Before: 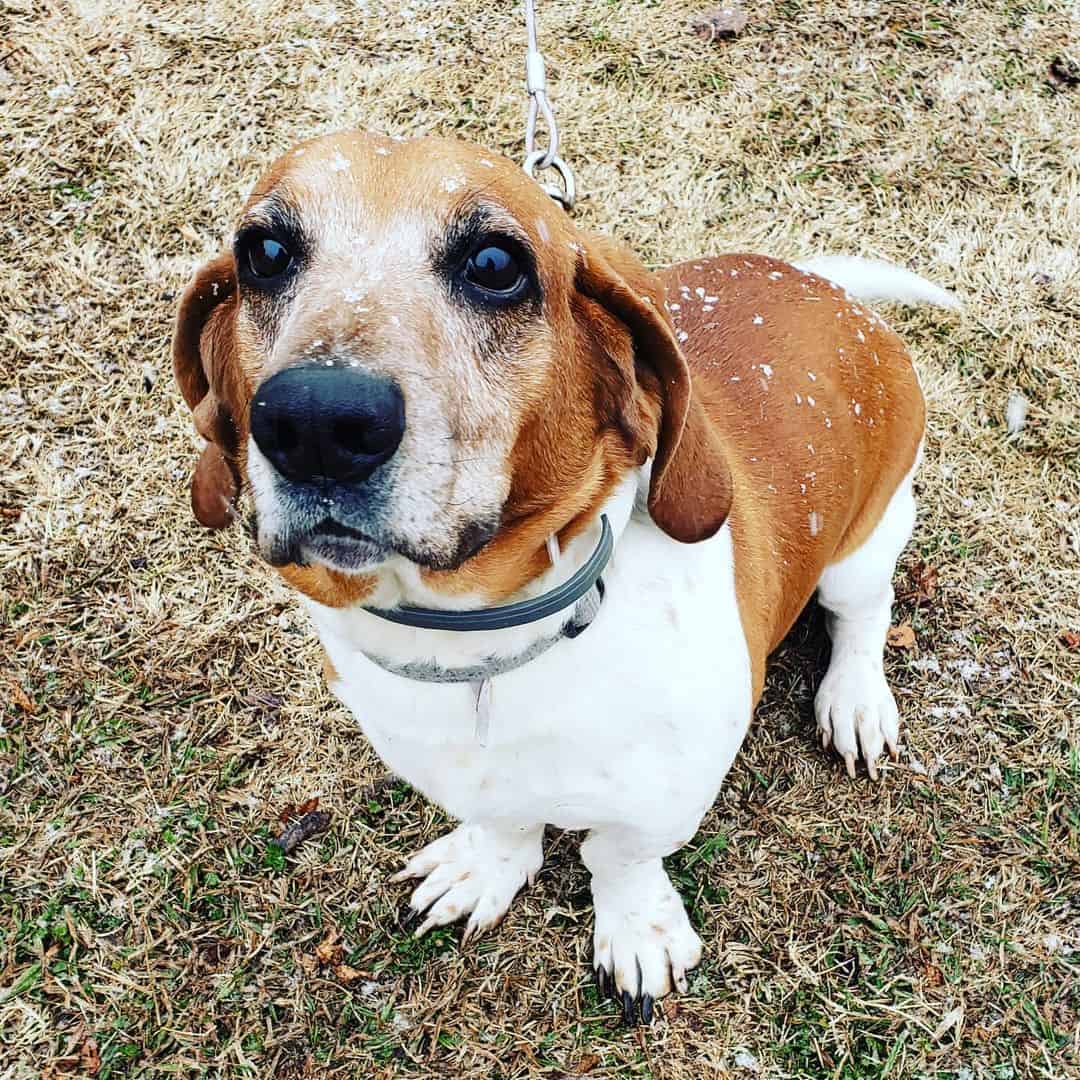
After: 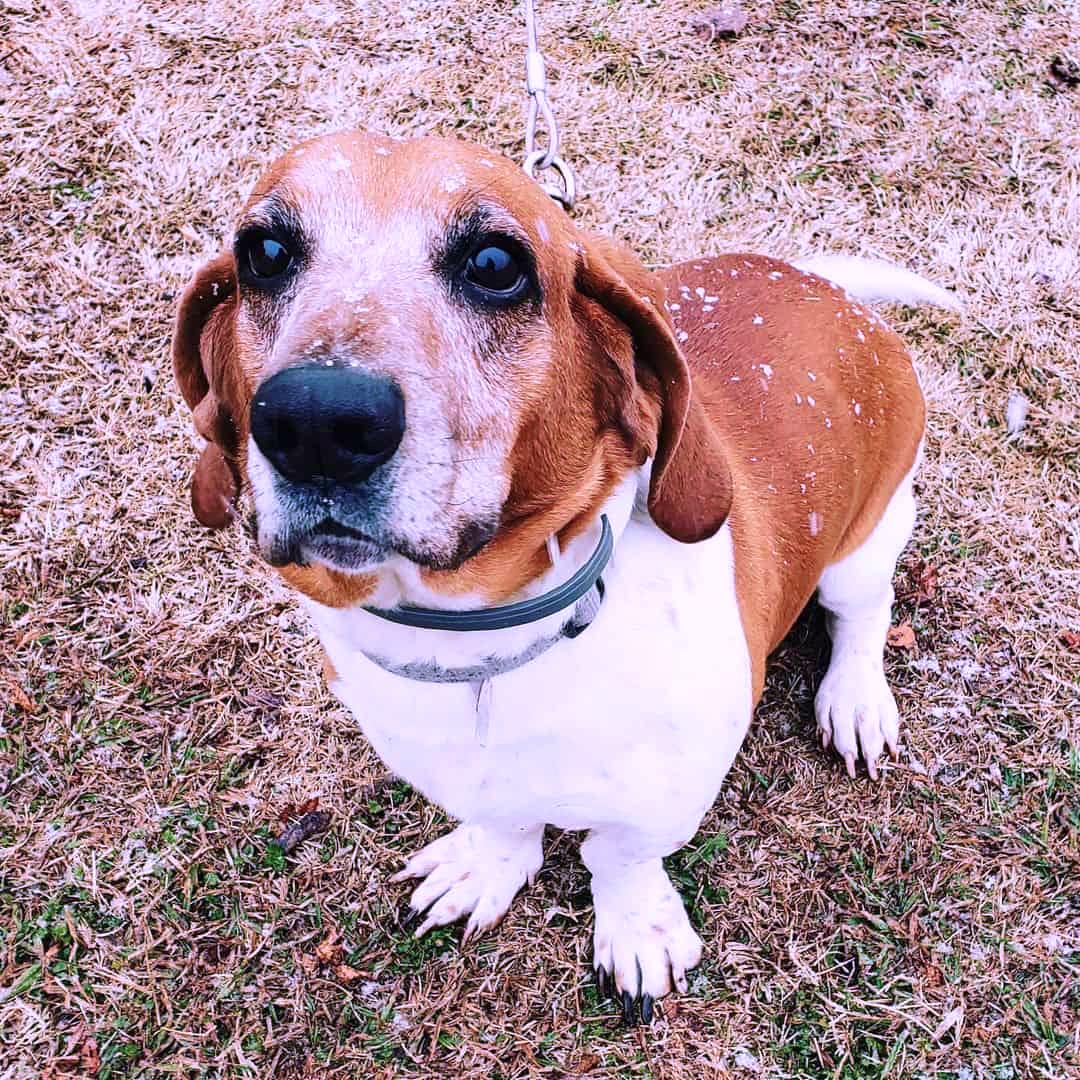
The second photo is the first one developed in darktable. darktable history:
color correction: highlights a* 15.13, highlights b* -24.87
velvia: strength 30.68%
